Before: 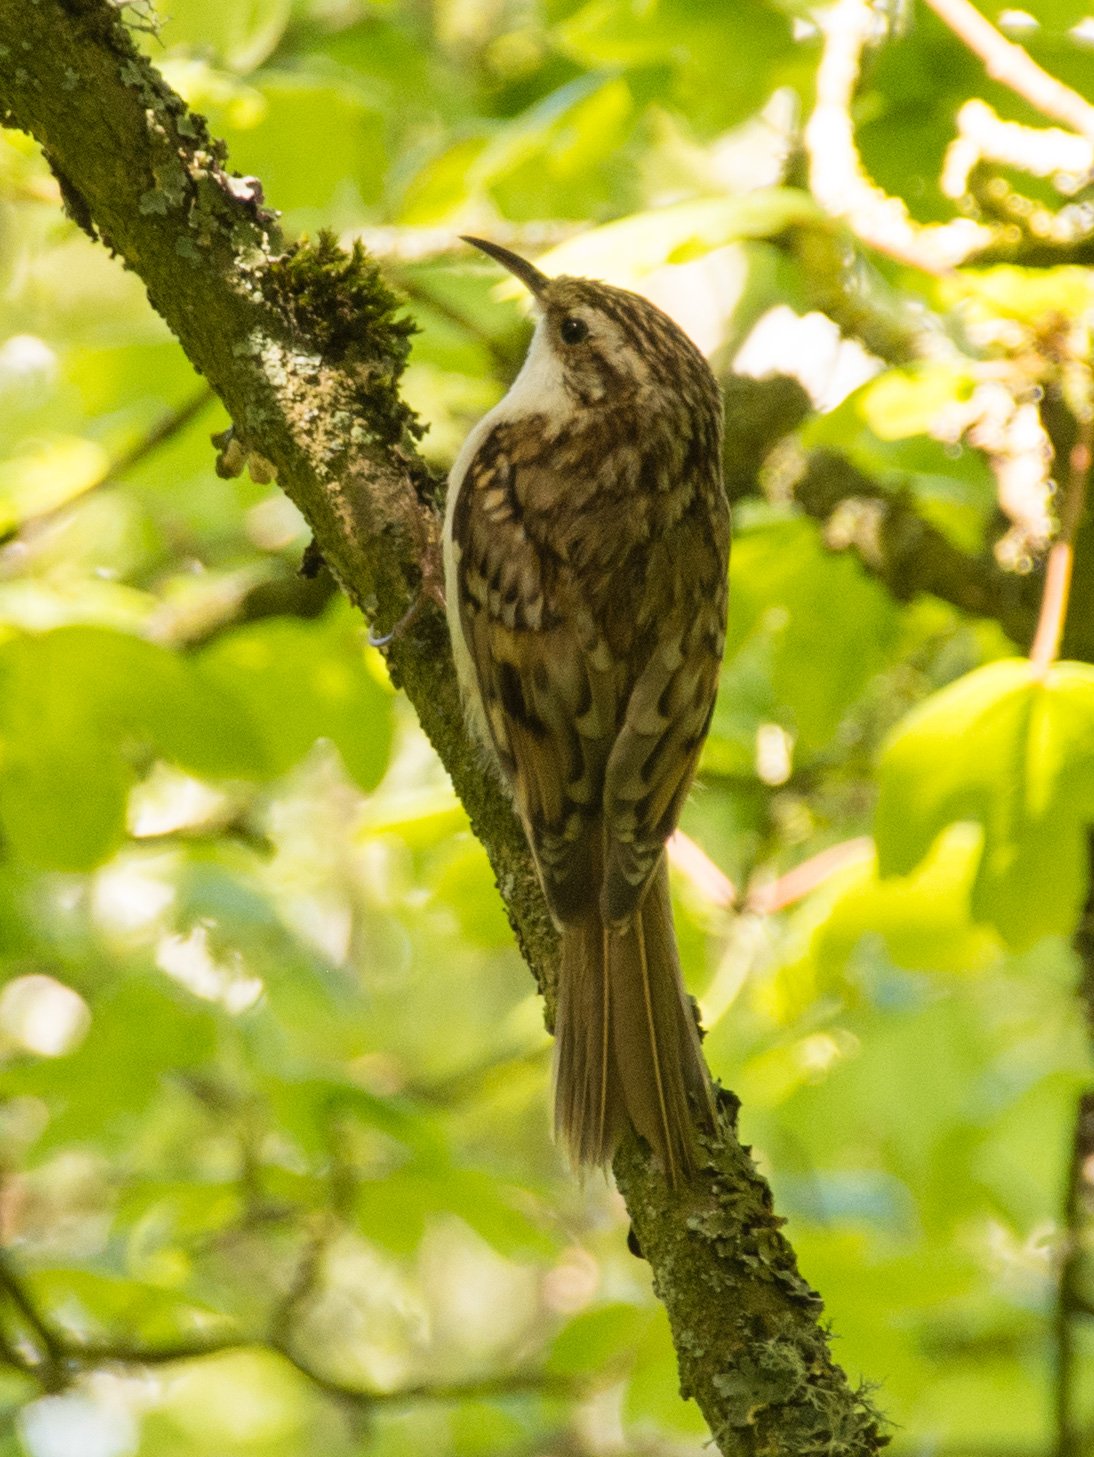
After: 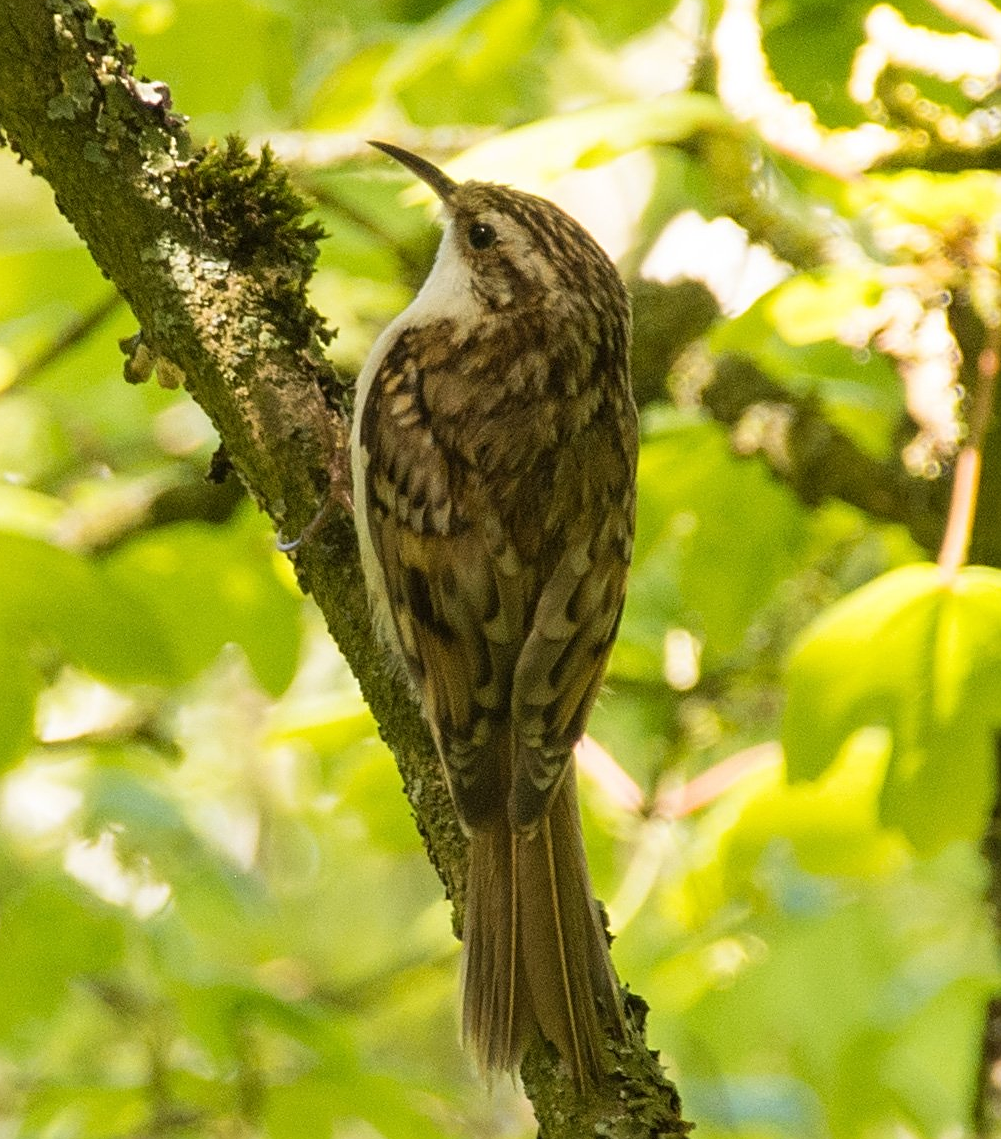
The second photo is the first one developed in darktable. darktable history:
crop: left 8.418%, top 6.534%, bottom 15.225%
sharpen: on, module defaults
